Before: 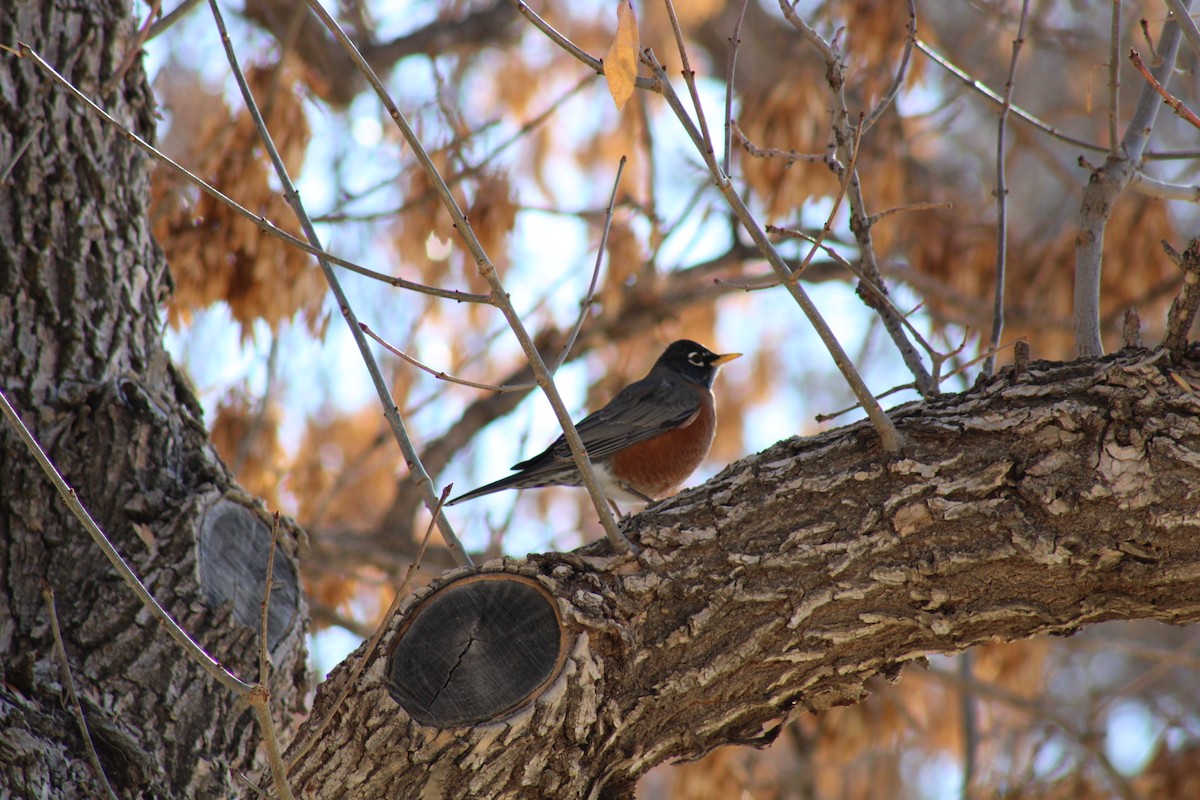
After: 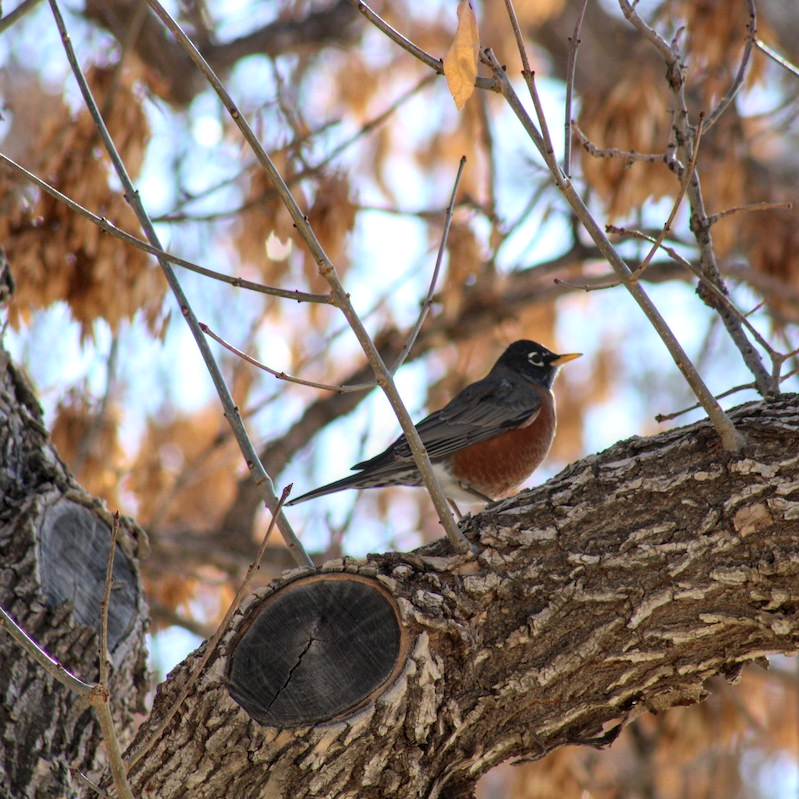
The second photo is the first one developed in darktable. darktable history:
local contrast: on, module defaults
crop and rotate: left 13.342%, right 19.991%
